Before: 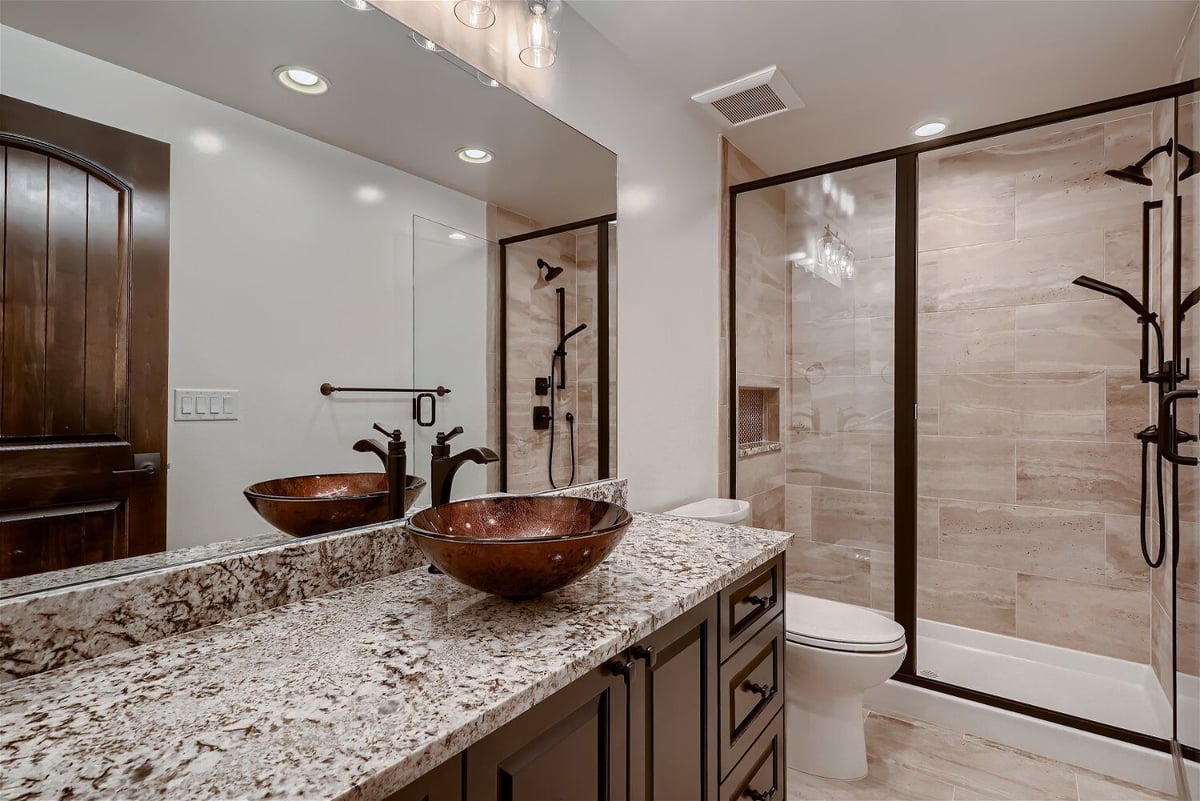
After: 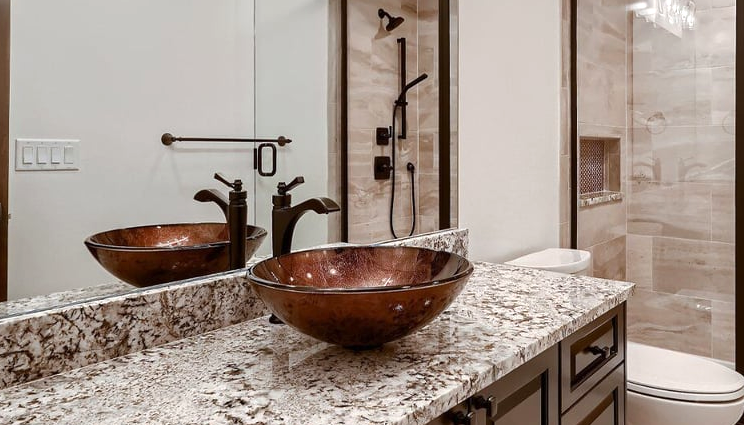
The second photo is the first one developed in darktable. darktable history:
exposure: exposure 0.367 EV, compensate highlight preservation false
crop: left 13.312%, top 31.28%, right 24.627%, bottom 15.582%
